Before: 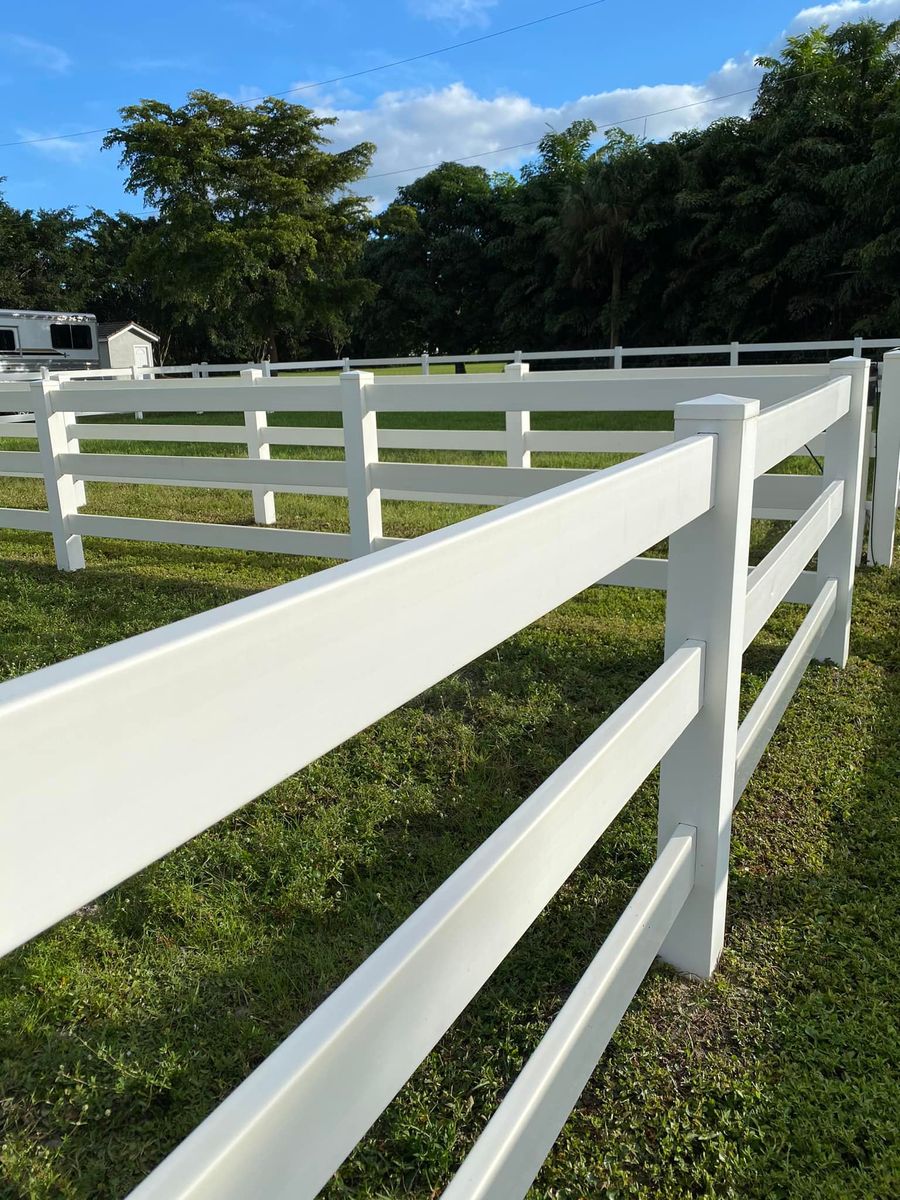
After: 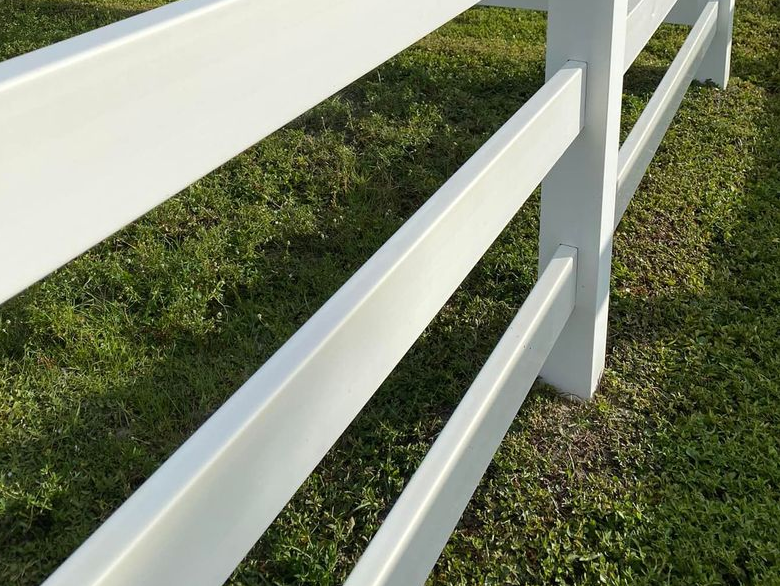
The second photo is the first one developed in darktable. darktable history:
crop and rotate: left 13.297%, top 48.321%, bottom 2.795%
